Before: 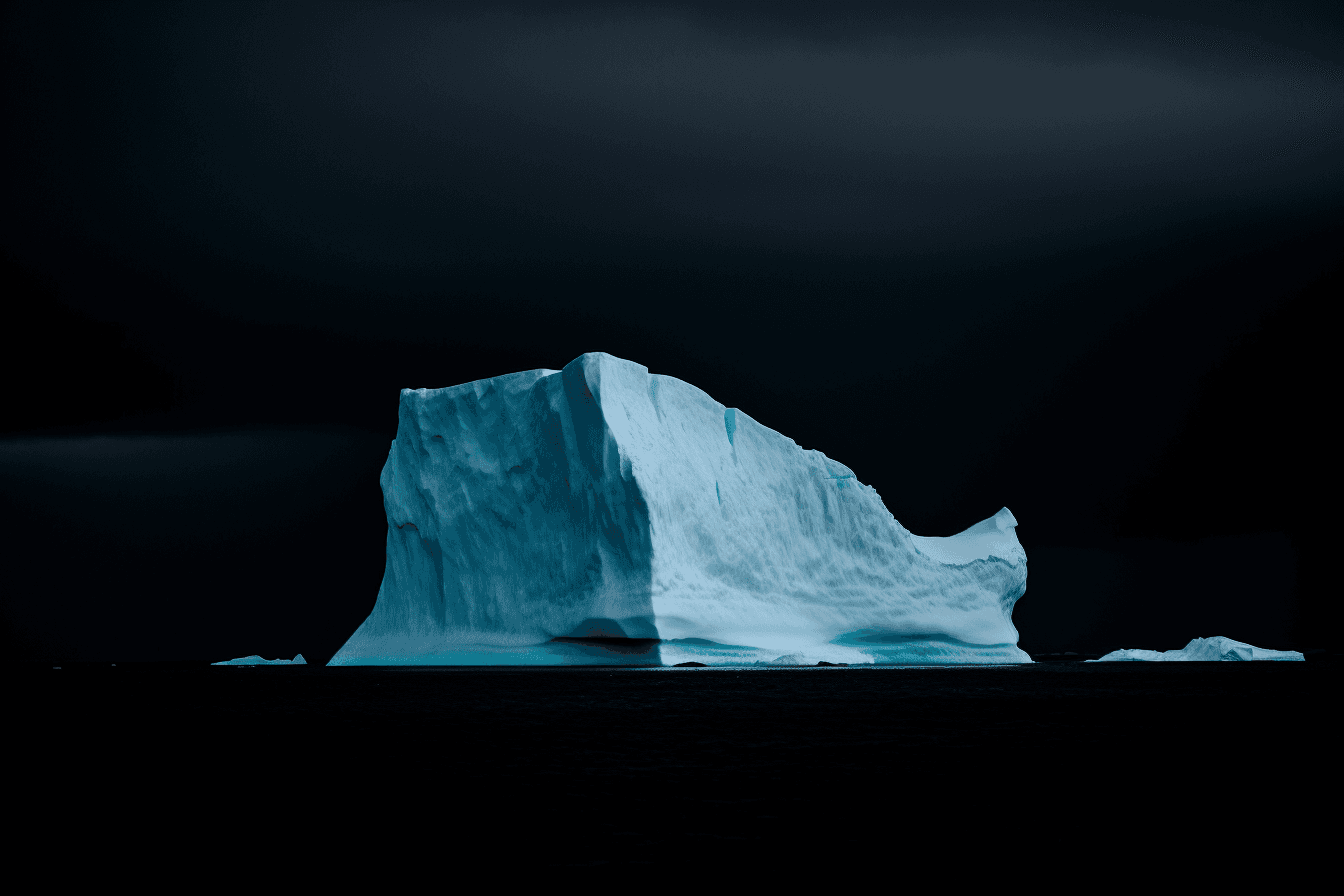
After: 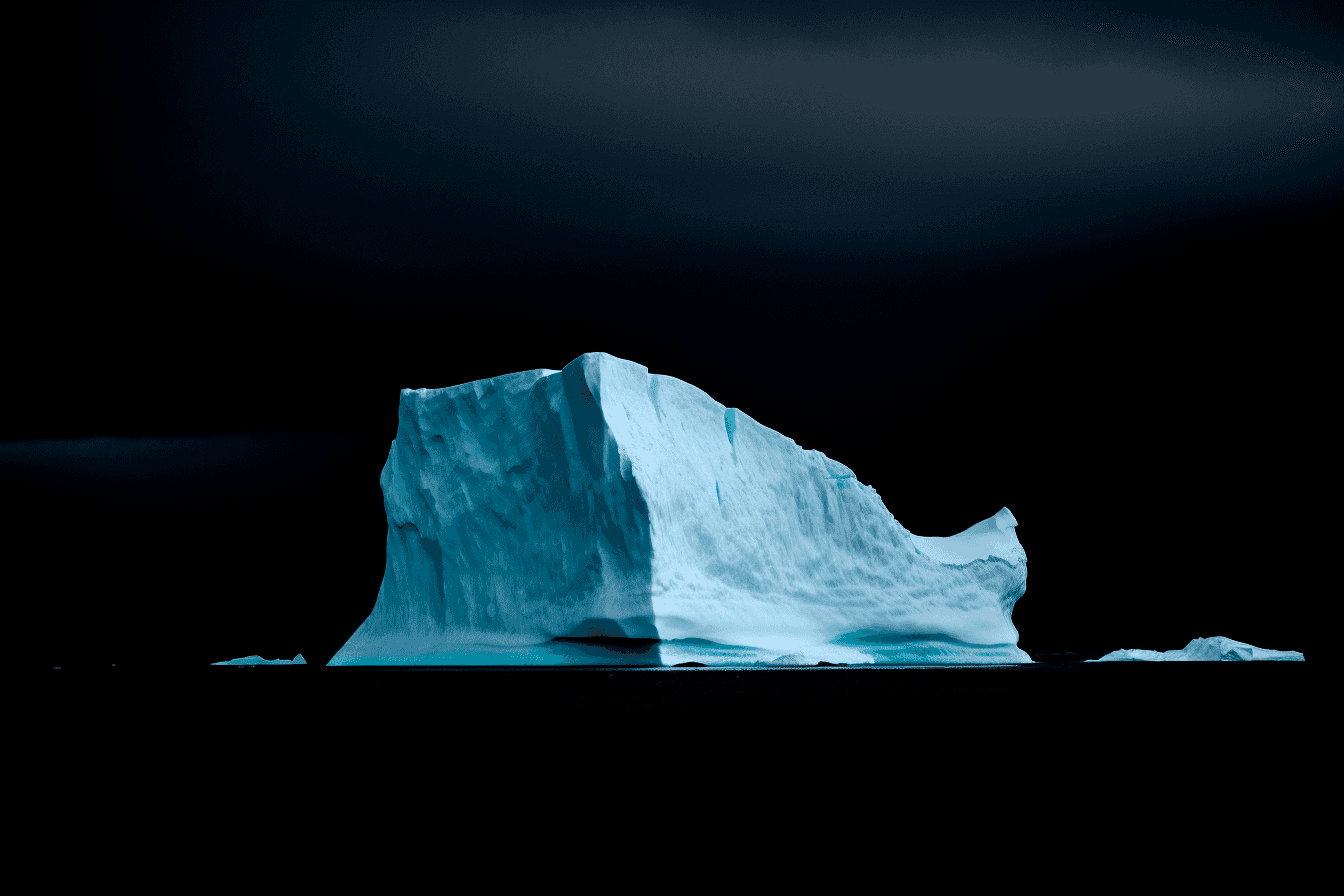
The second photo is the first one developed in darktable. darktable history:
exposure: black level correction 0.004, exposure 0.413 EV, compensate highlight preservation false
